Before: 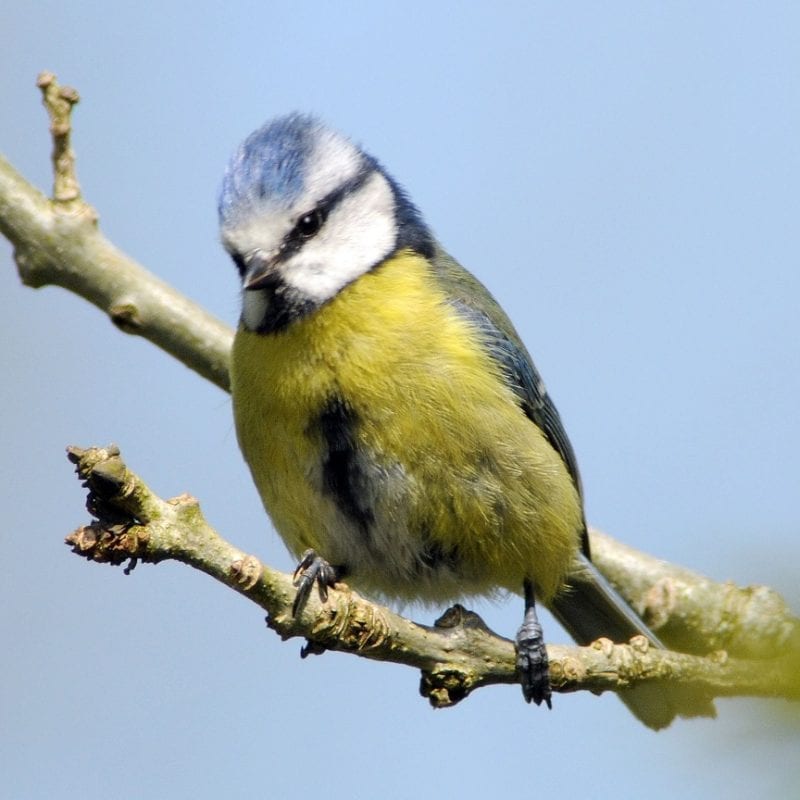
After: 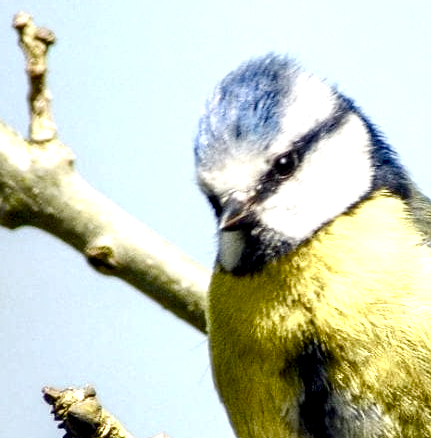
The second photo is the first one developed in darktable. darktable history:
crop and rotate: left 3.062%, top 7.553%, right 42.96%, bottom 37.615%
exposure: black level correction 0, exposure 0.588 EV, compensate highlight preservation false
color balance rgb: highlights gain › luminance 6.791%, highlights gain › chroma 1.902%, highlights gain › hue 91.24°, linear chroma grading › global chroma 14.373%, perceptual saturation grading › global saturation 20%, perceptual saturation grading › highlights -50.161%, perceptual saturation grading › shadows 30.254%, global vibrance -1.169%, saturation formula JzAzBz (2021)
local contrast: highlights 60%, shadows 59%, detail 160%
